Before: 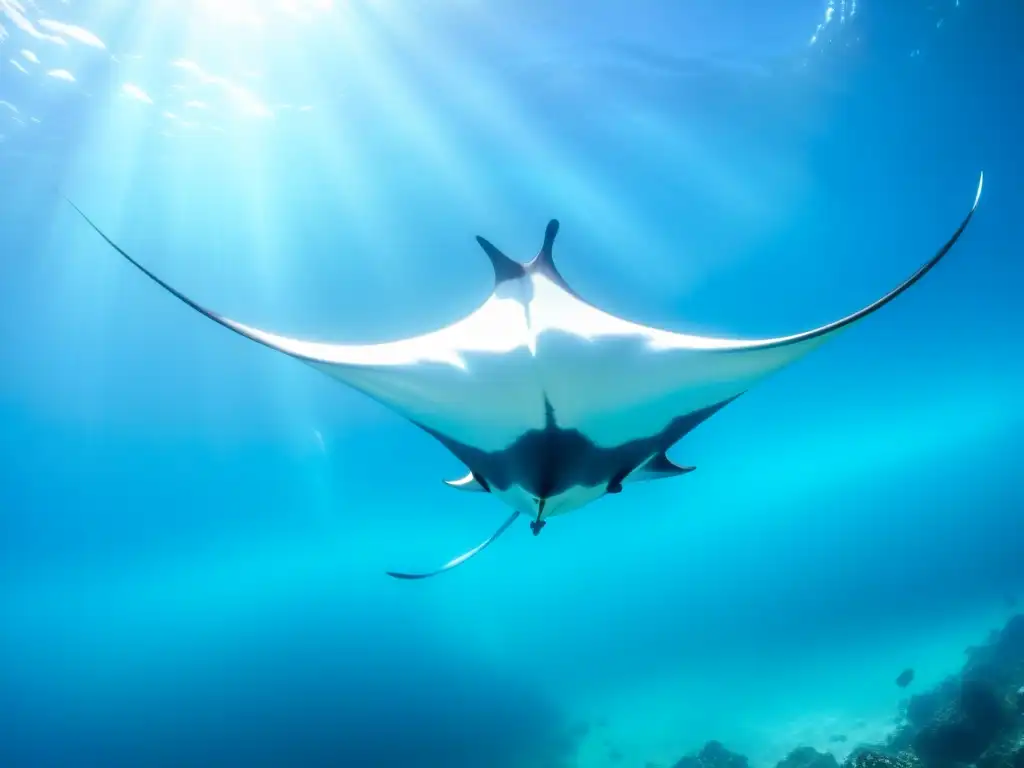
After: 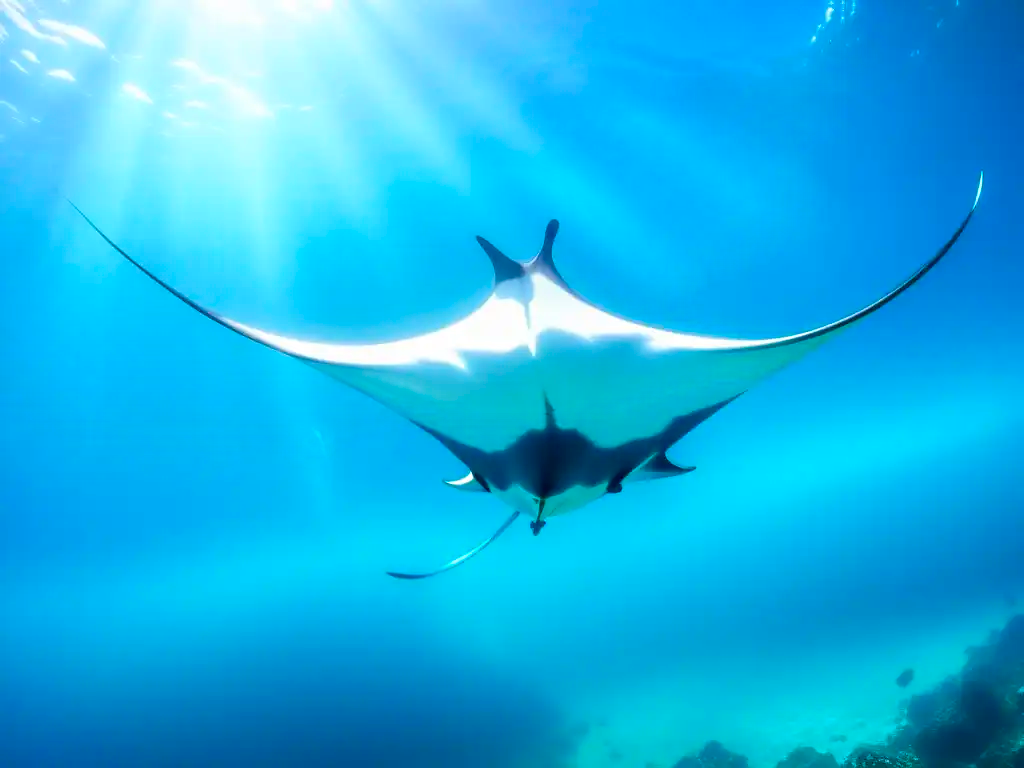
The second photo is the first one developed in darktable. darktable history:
sharpen: radius 1, threshold 1
color balance rgb: perceptual saturation grading › global saturation 30%, global vibrance 20%
